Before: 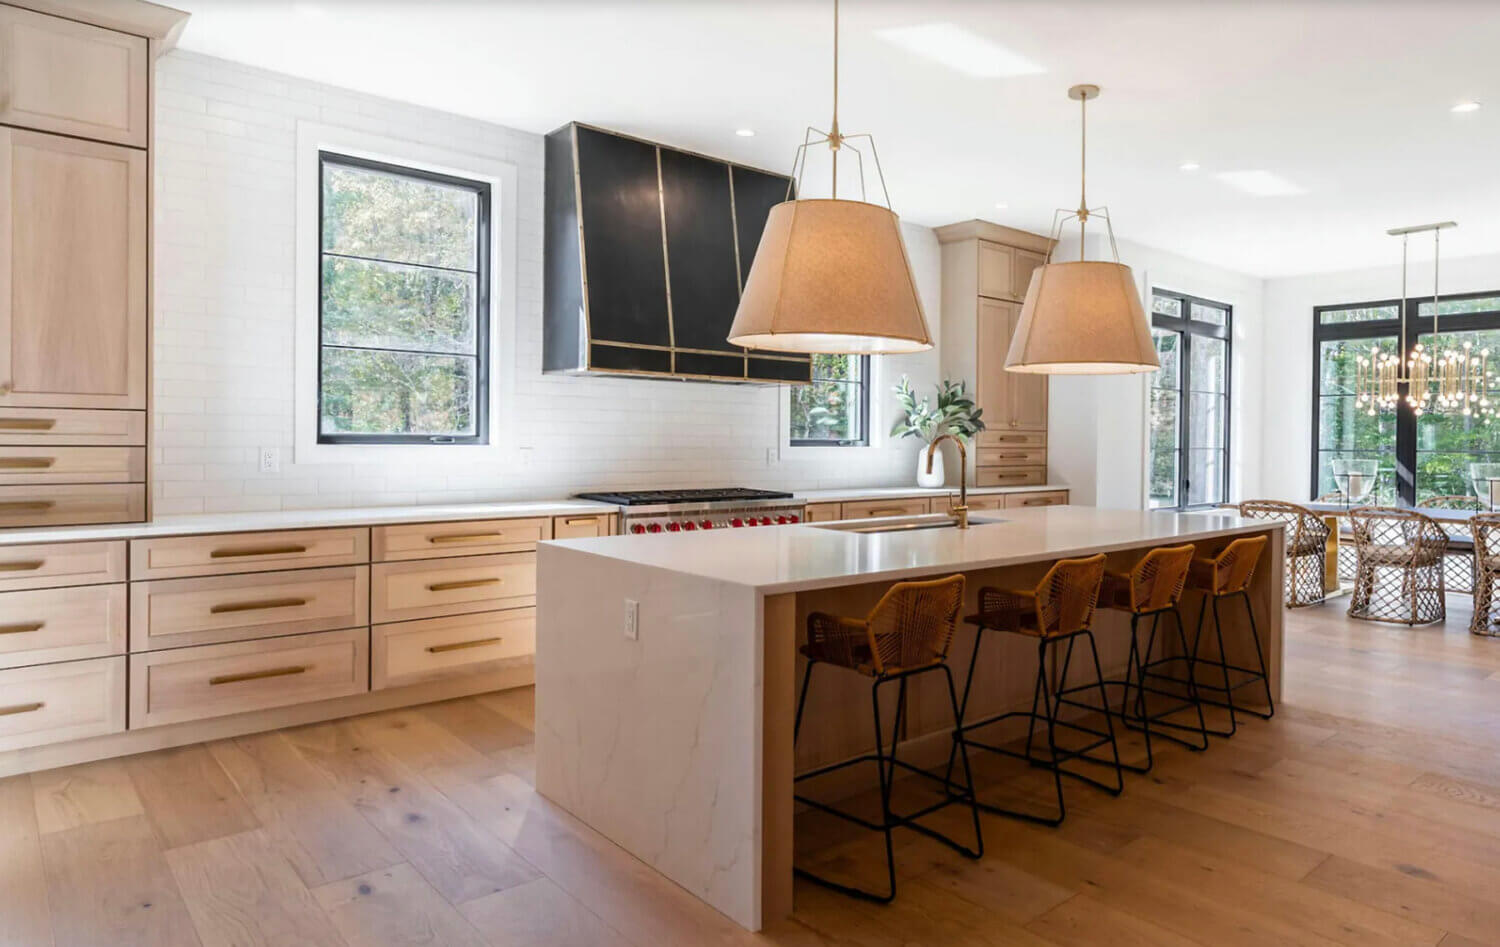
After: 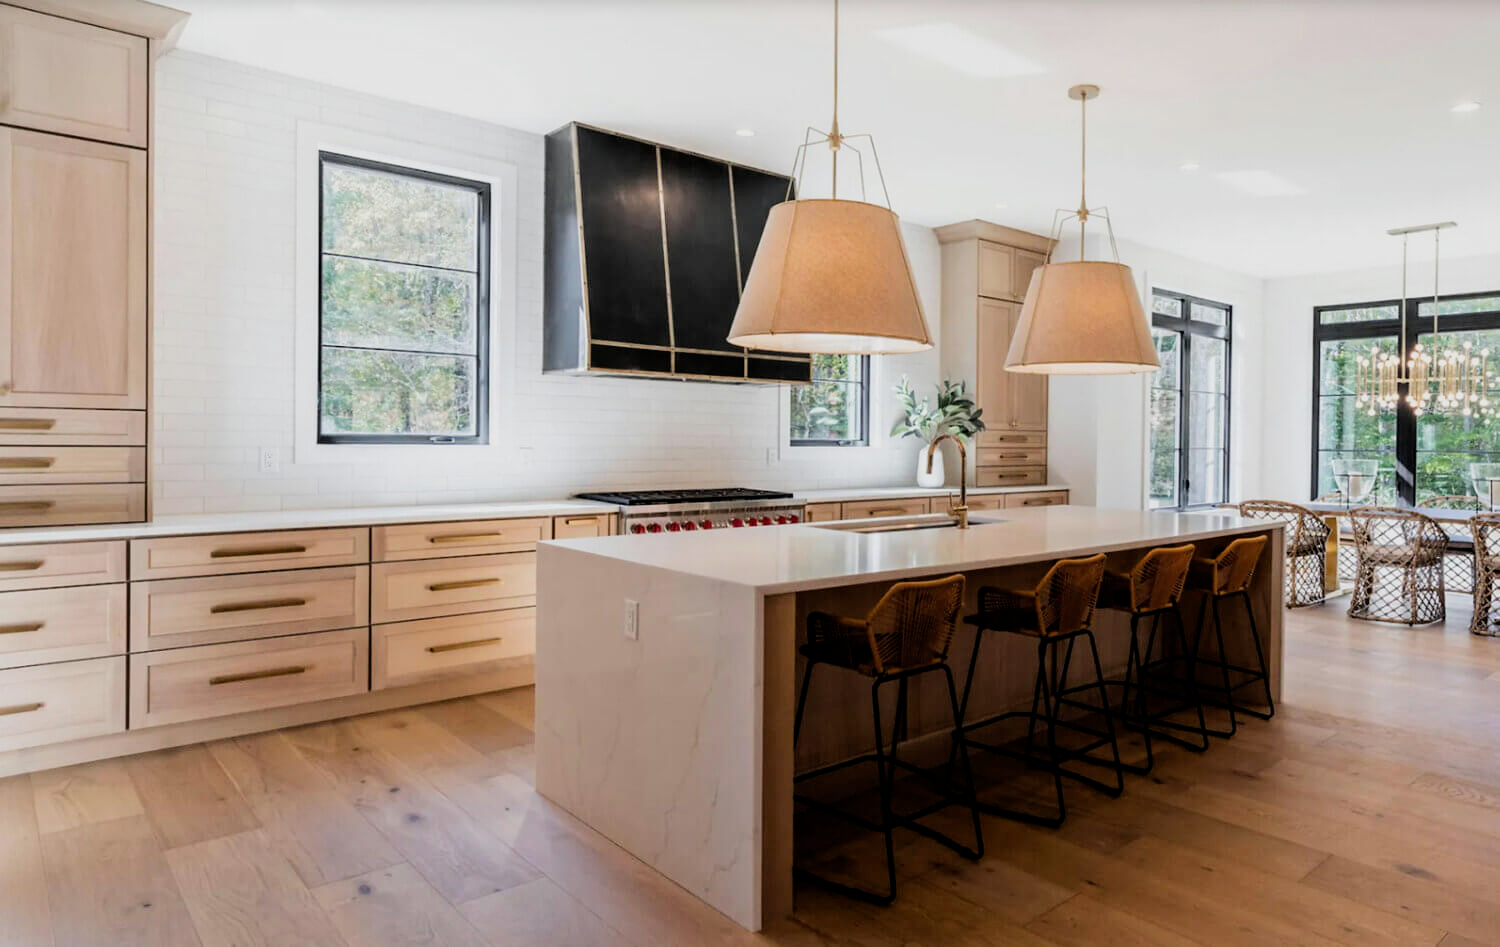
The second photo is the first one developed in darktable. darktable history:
filmic rgb: black relative exposure -5.14 EV, white relative exposure 3.5 EV, hardness 3.19, contrast 1.183, highlights saturation mix -28.96%
